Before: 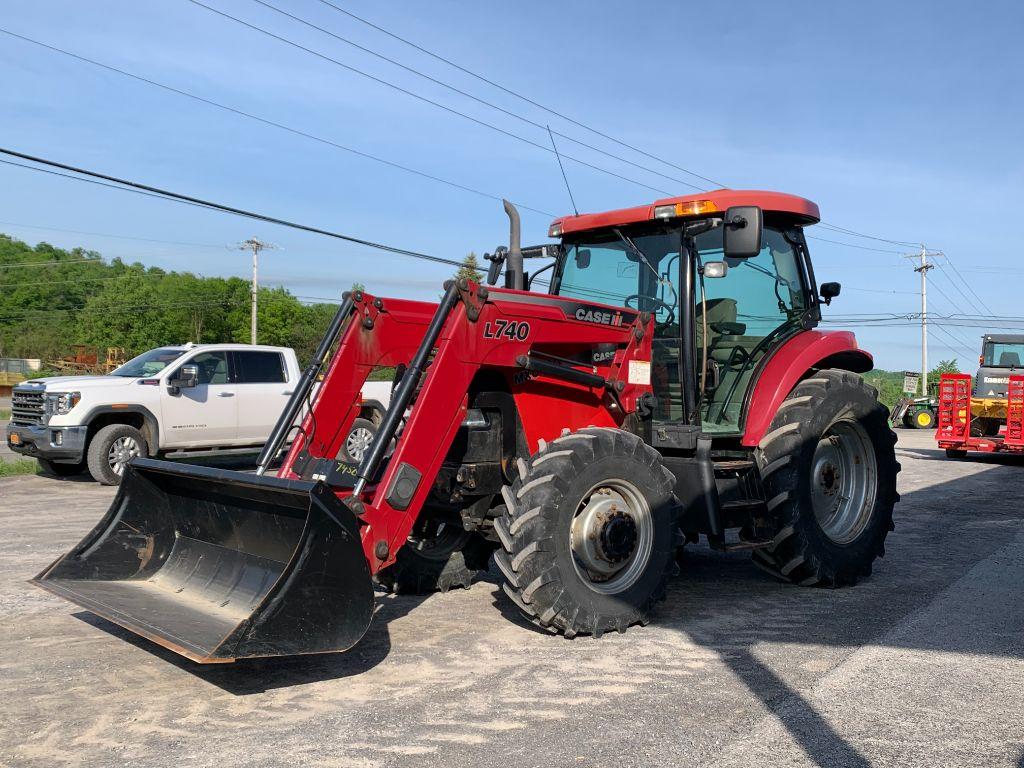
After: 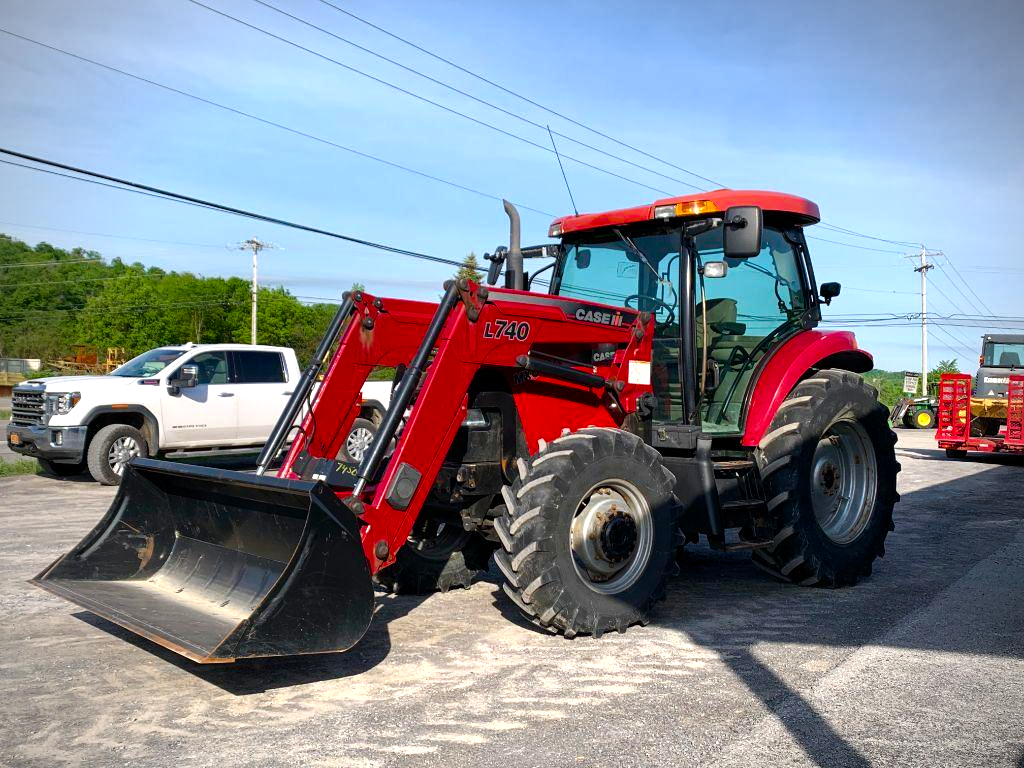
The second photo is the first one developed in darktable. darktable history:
vignetting: width/height ratio 1.094
color balance rgb: perceptual saturation grading › mid-tones 6.33%, perceptual saturation grading › shadows 72.44%, perceptual brilliance grading › highlights 11.59%, contrast 5.05%
